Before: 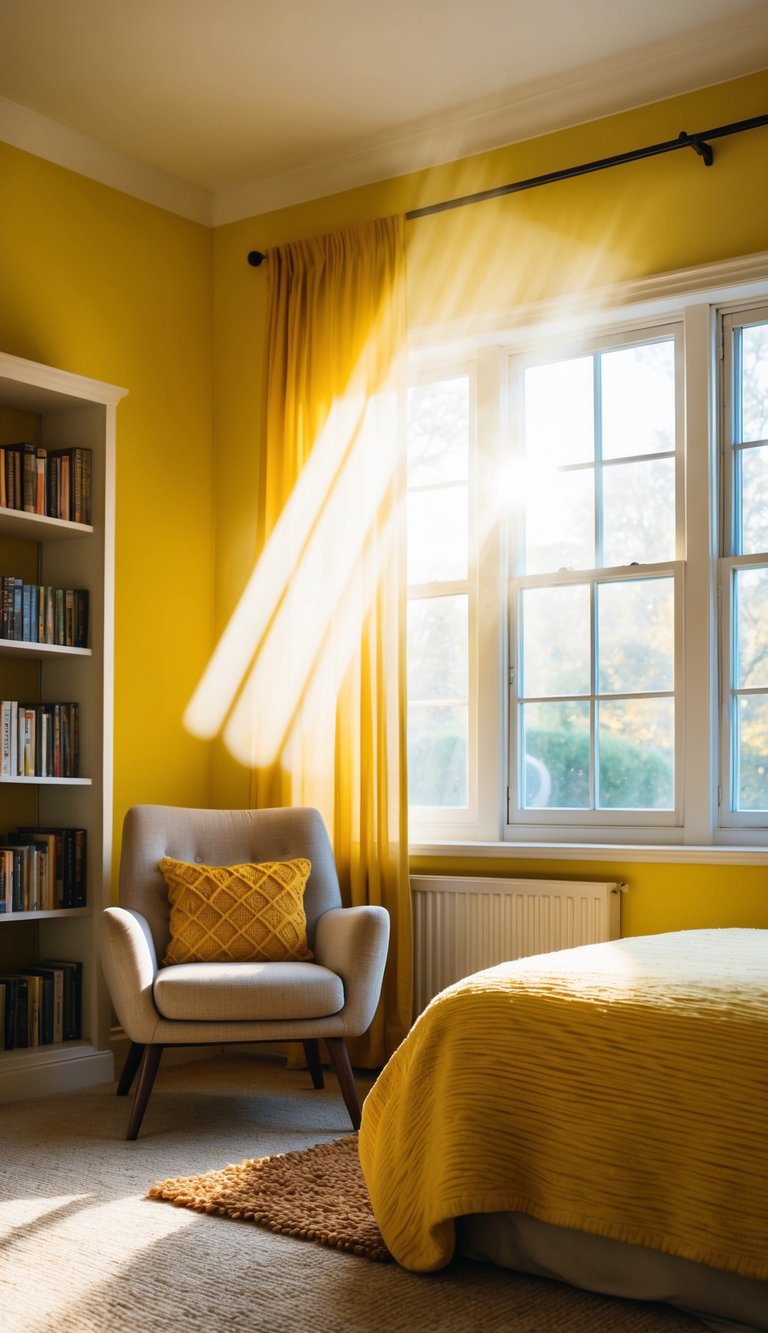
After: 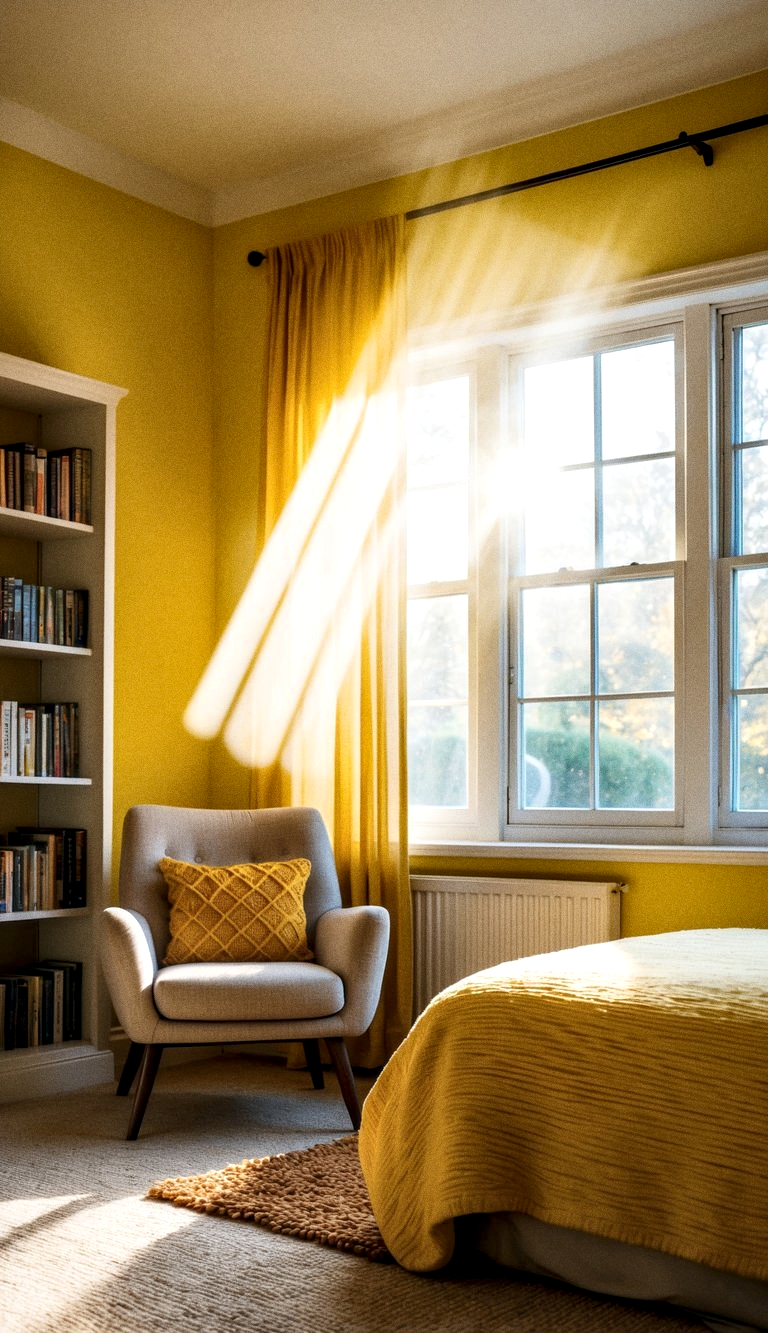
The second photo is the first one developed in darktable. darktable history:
local contrast: detail 144%
grain: coarseness 0.09 ISO
